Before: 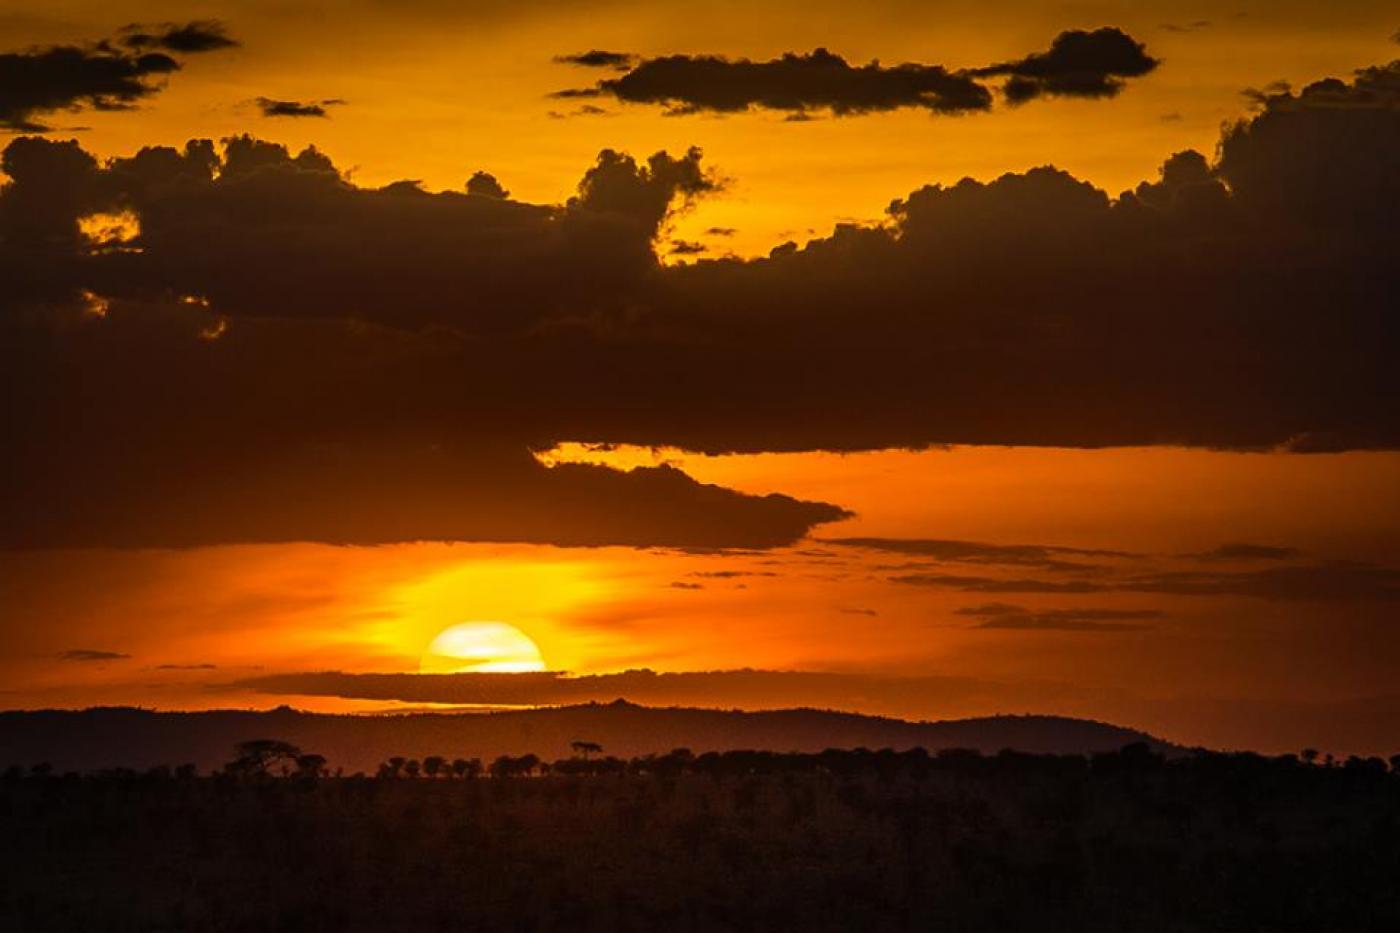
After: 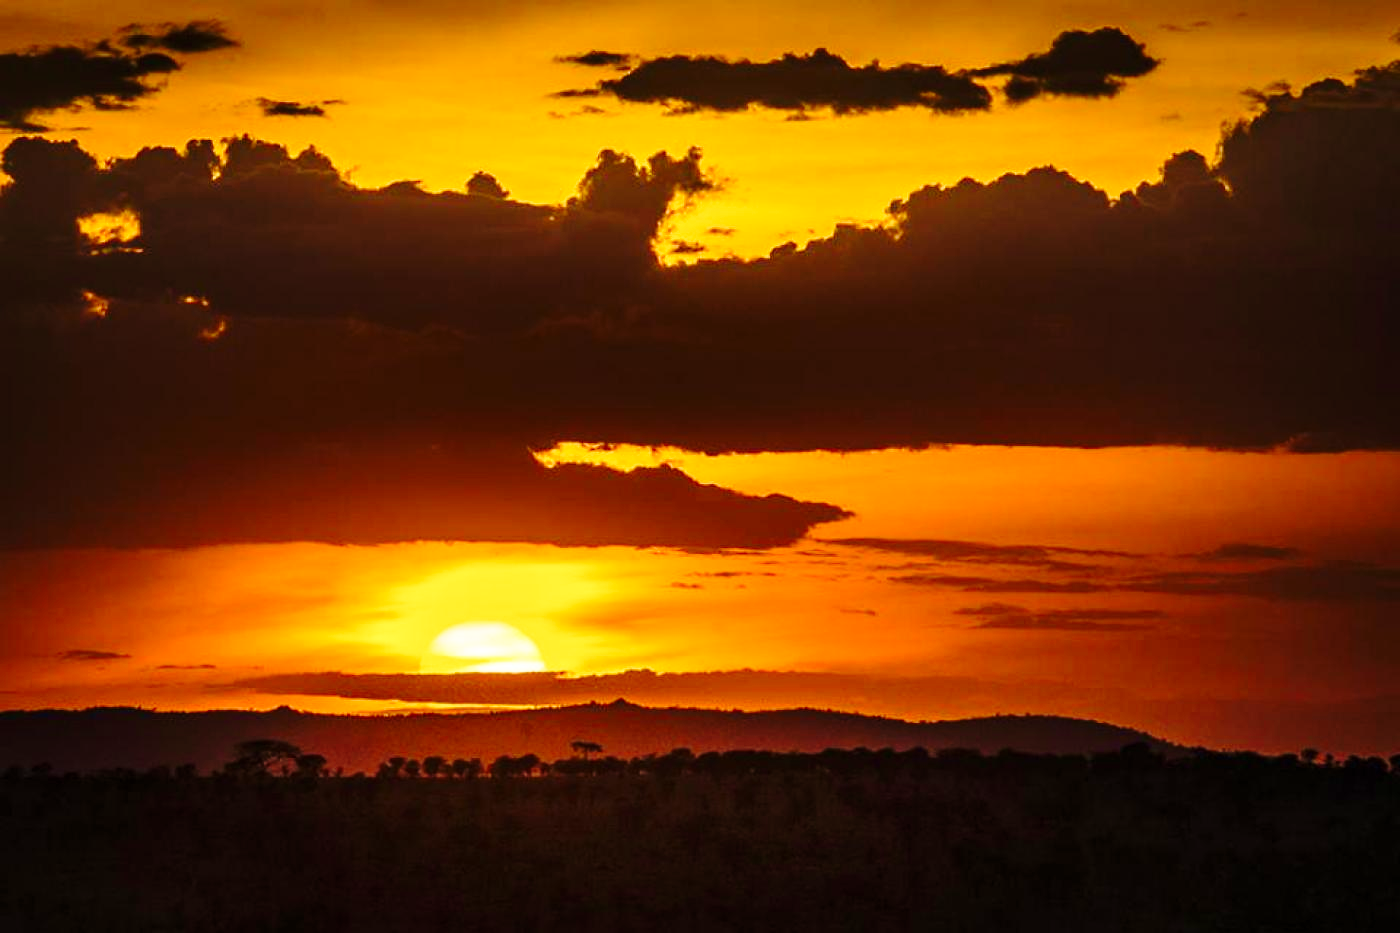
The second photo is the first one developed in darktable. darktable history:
base curve: curves: ch0 [(0, 0) (0.028, 0.03) (0.121, 0.232) (0.46, 0.748) (0.859, 0.968) (1, 1)], preserve colors none
velvia: strength 75%
